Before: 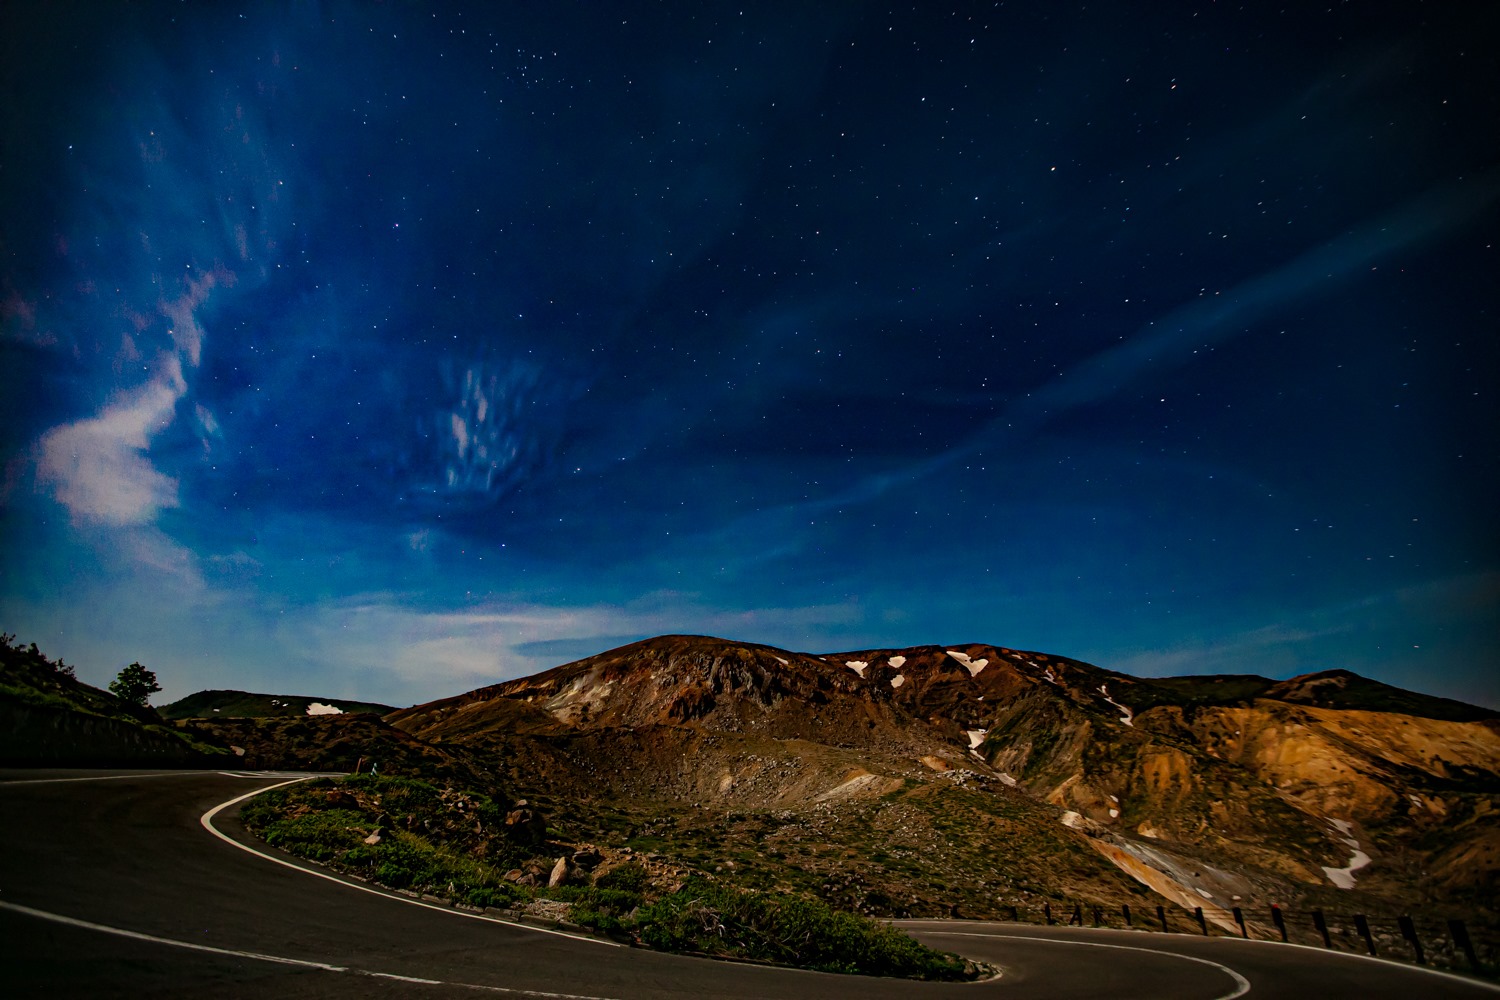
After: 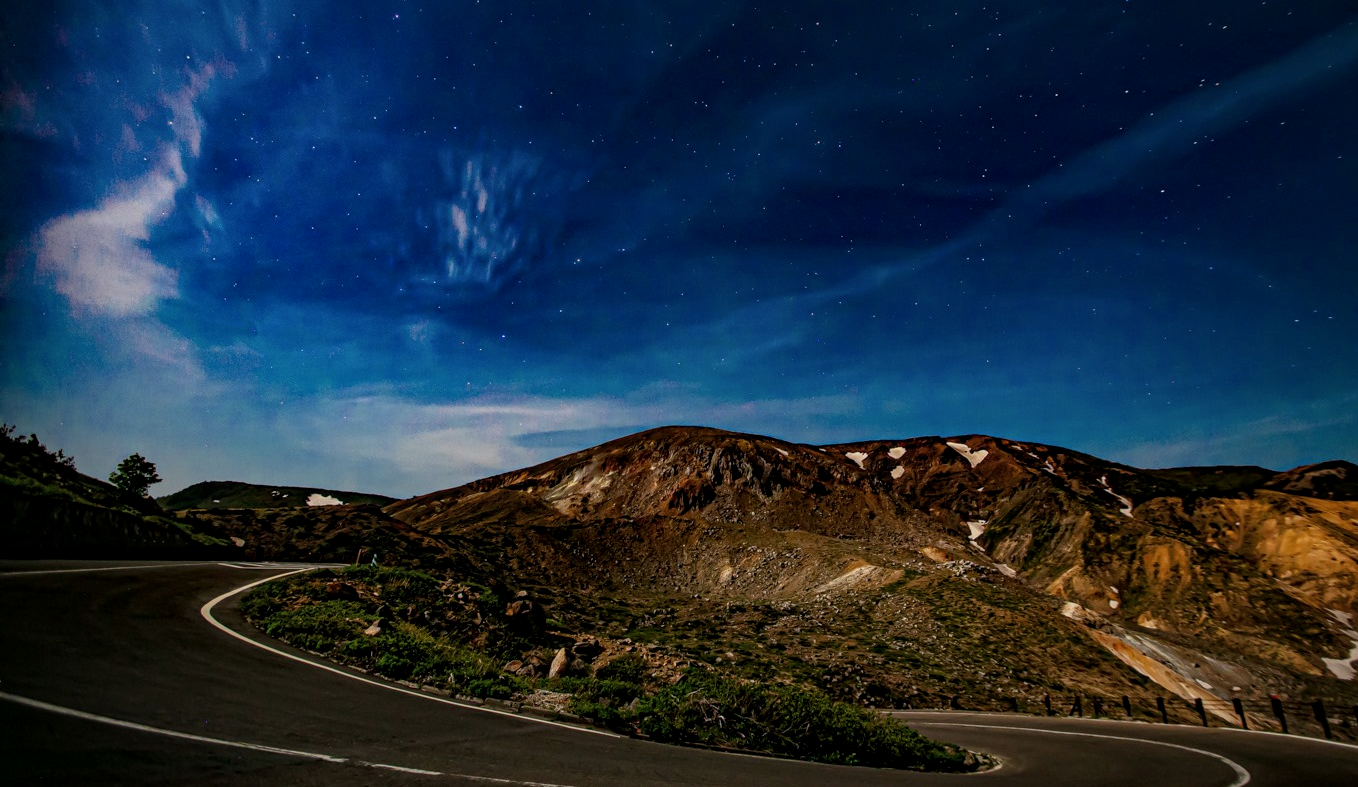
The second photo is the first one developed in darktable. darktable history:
crop: top 20.916%, right 9.437%, bottom 0.316%
local contrast: on, module defaults
white balance: red 0.98, blue 1.034
